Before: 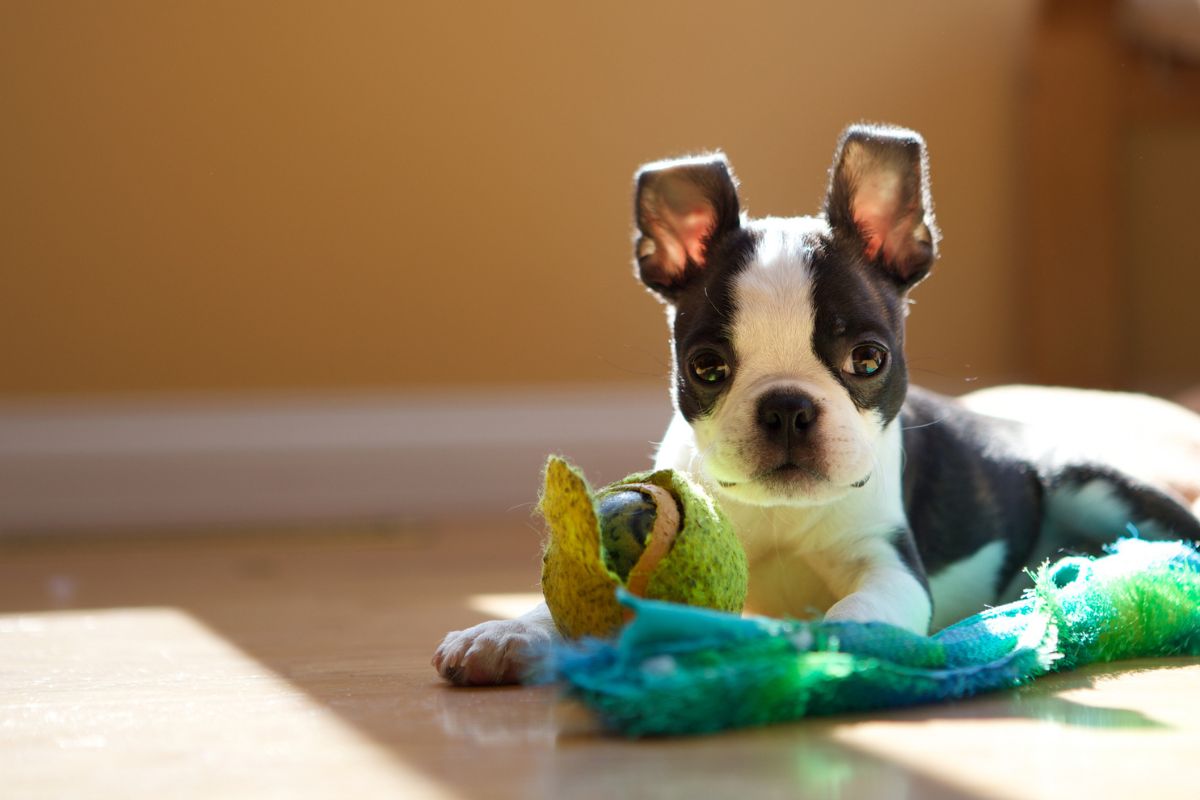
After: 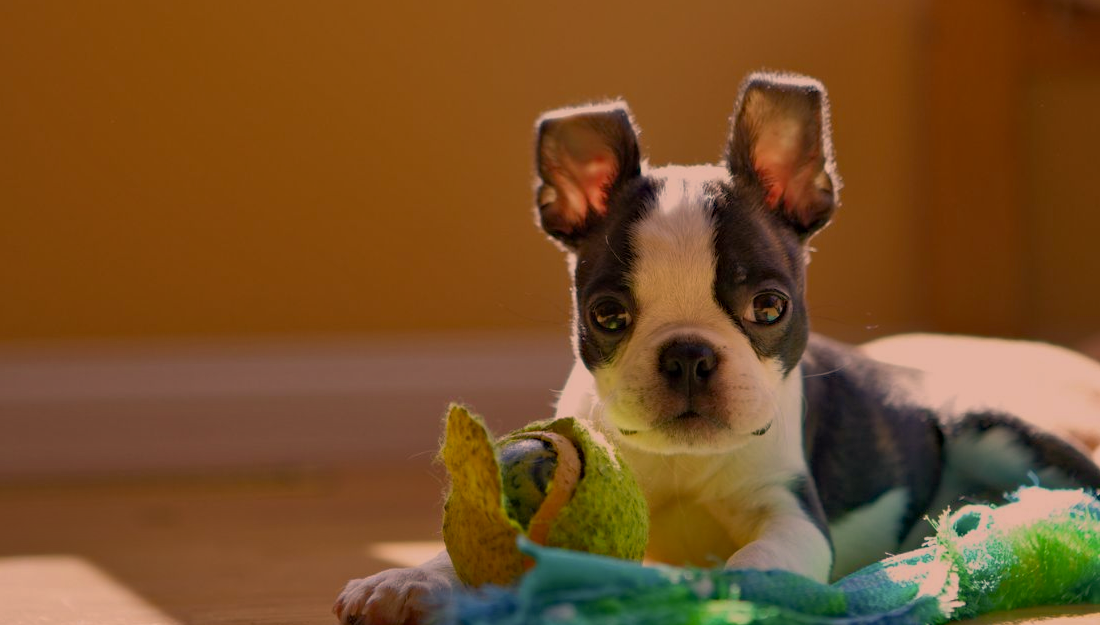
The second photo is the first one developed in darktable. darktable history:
haze removal: strength 0.296, distance 0.251, compatibility mode true, adaptive false
crop: left 8.332%, top 6.568%, bottom 15.193%
color correction: highlights a* 22.16, highlights b* 21.71
tone equalizer: -8 EV -0.024 EV, -7 EV 0.034 EV, -6 EV -0.007 EV, -5 EV 0.008 EV, -4 EV -0.034 EV, -3 EV -0.24 EV, -2 EV -0.654 EV, -1 EV -0.977 EV, +0 EV -0.969 EV
